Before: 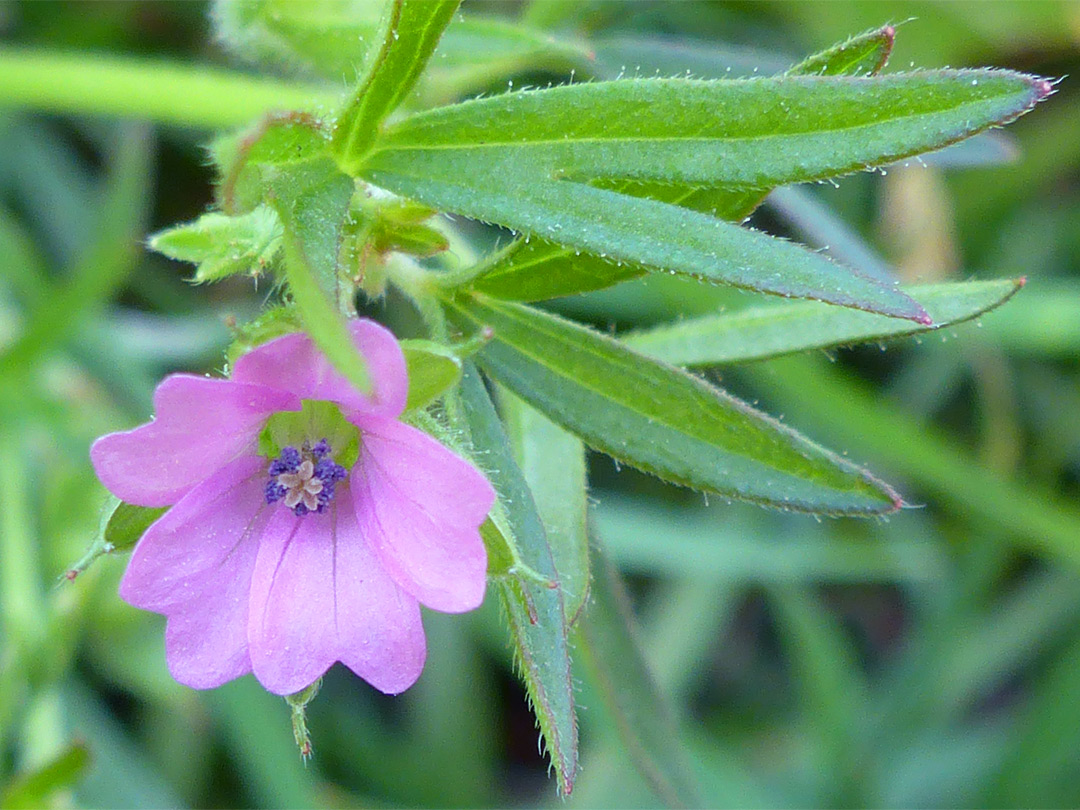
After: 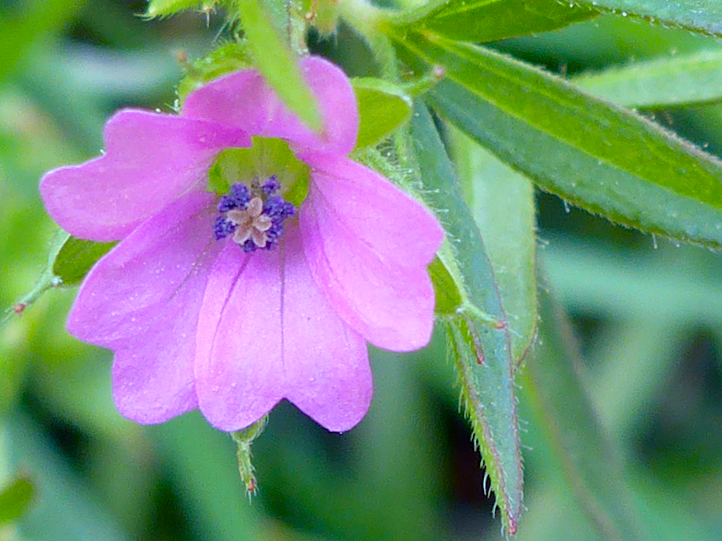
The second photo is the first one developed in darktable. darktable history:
crop and rotate: angle -0.82°, left 3.85%, top 31.828%, right 27.992%
color balance rgb: shadows lift › chroma 2%, shadows lift › hue 217.2°, power › chroma 0.25%, power › hue 60°, highlights gain › chroma 1.5%, highlights gain › hue 309.6°, global offset › luminance -0.25%, perceptual saturation grading › global saturation 15%, global vibrance 15%
